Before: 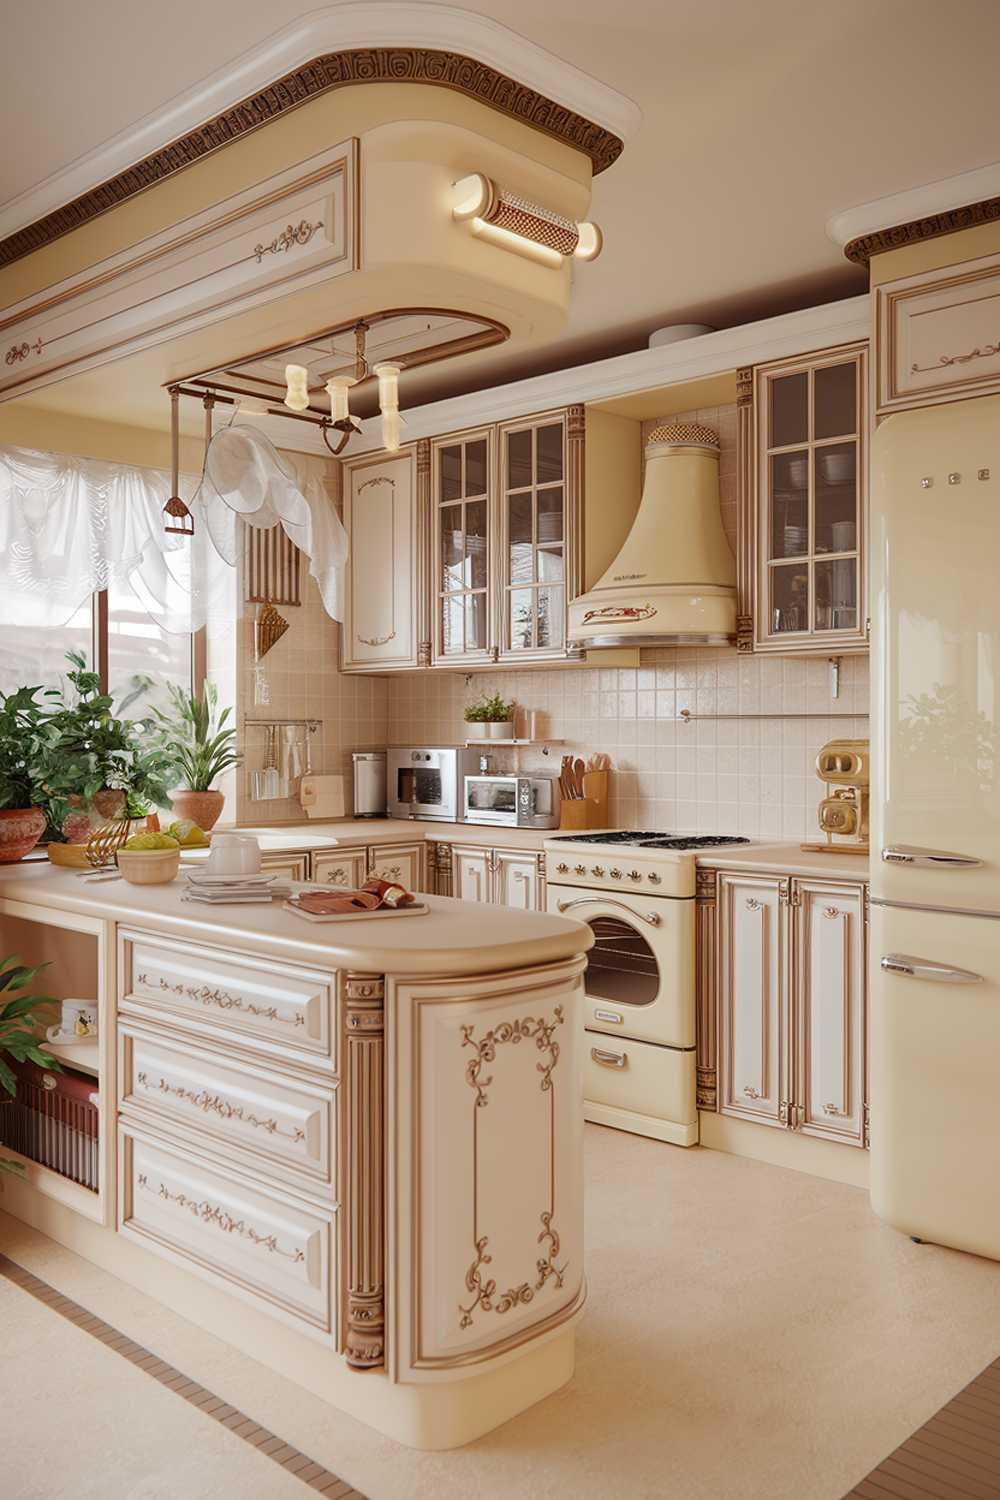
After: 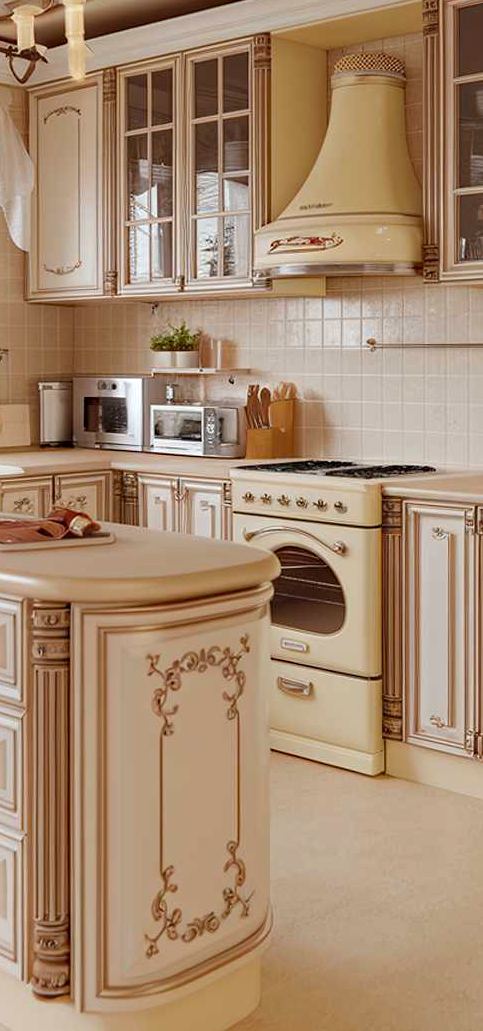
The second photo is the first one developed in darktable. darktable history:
haze removal: compatibility mode true, adaptive false
crop: left 31.404%, top 24.755%, right 20.269%, bottom 6.46%
